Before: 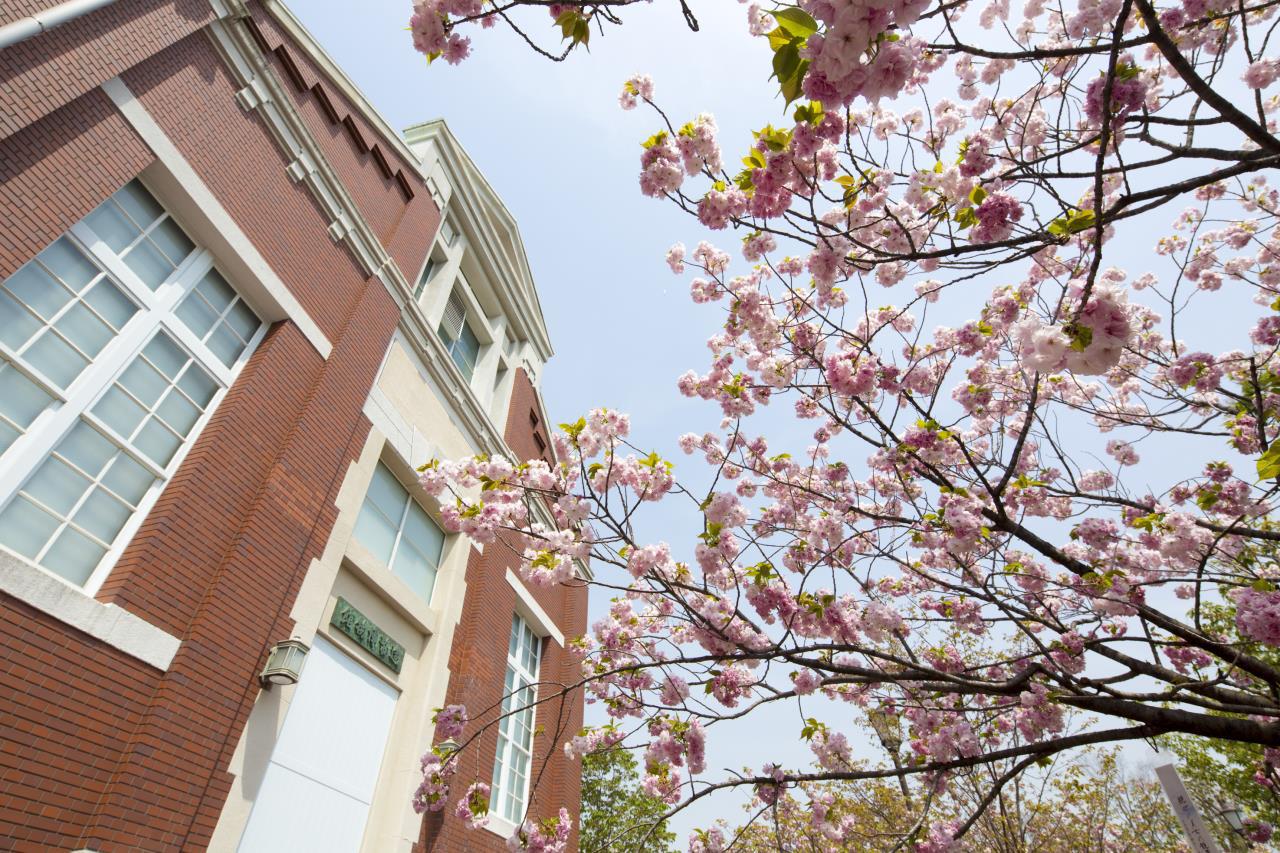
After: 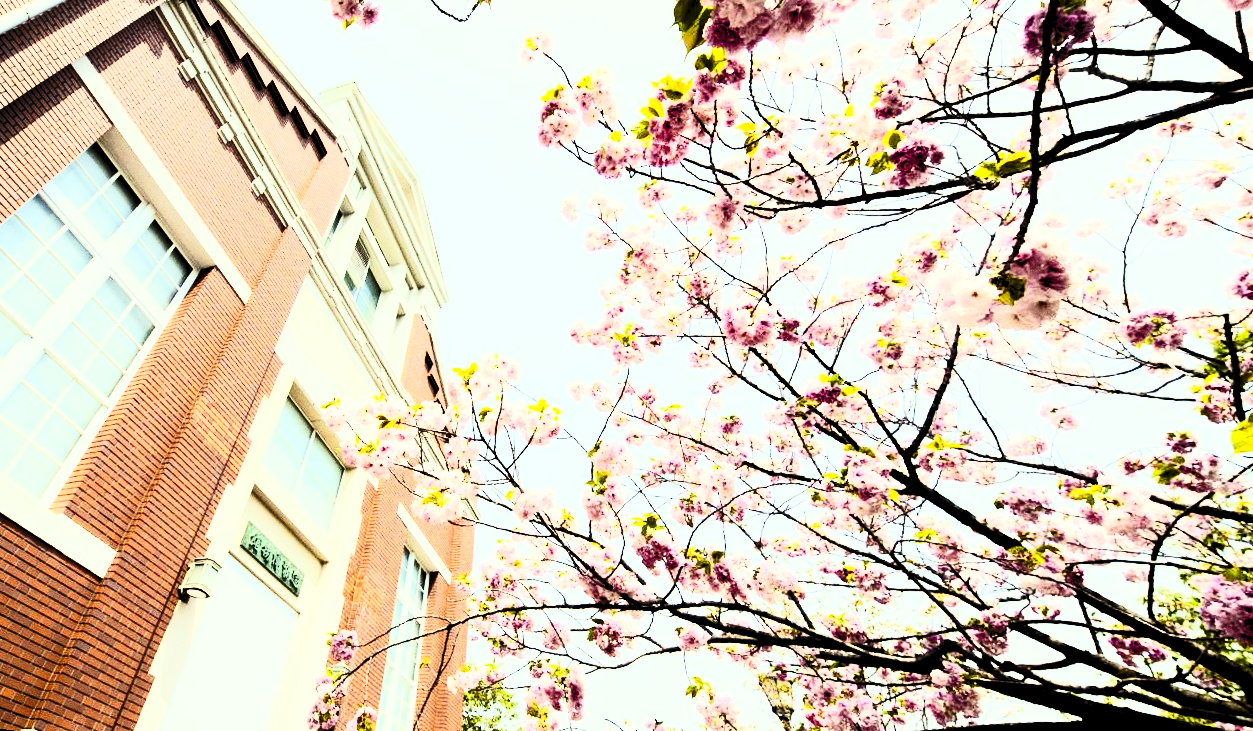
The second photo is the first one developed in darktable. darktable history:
grain: on, module defaults
rgb levels: levels [[0.029, 0.461, 0.922], [0, 0.5, 1], [0, 0.5, 1]]
base curve: curves: ch0 [(0, 0) (0.036, 0.025) (0.121, 0.166) (0.206, 0.329) (0.605, 0.79) (1, 1)], preserve colors none
rotate and perspective: rotation 1.69°, lens shift (vertical) -0.023, lens shift (horizontal) -0.291, crop left 0.025, crop right 0.988, crop top 0.092, crop bottom 0.842
contrast brightness saturation: contrast 0.62, brightness 0.34, saturation 0.14
color correction: highlights a* -4.28, highlights b* 6.53
